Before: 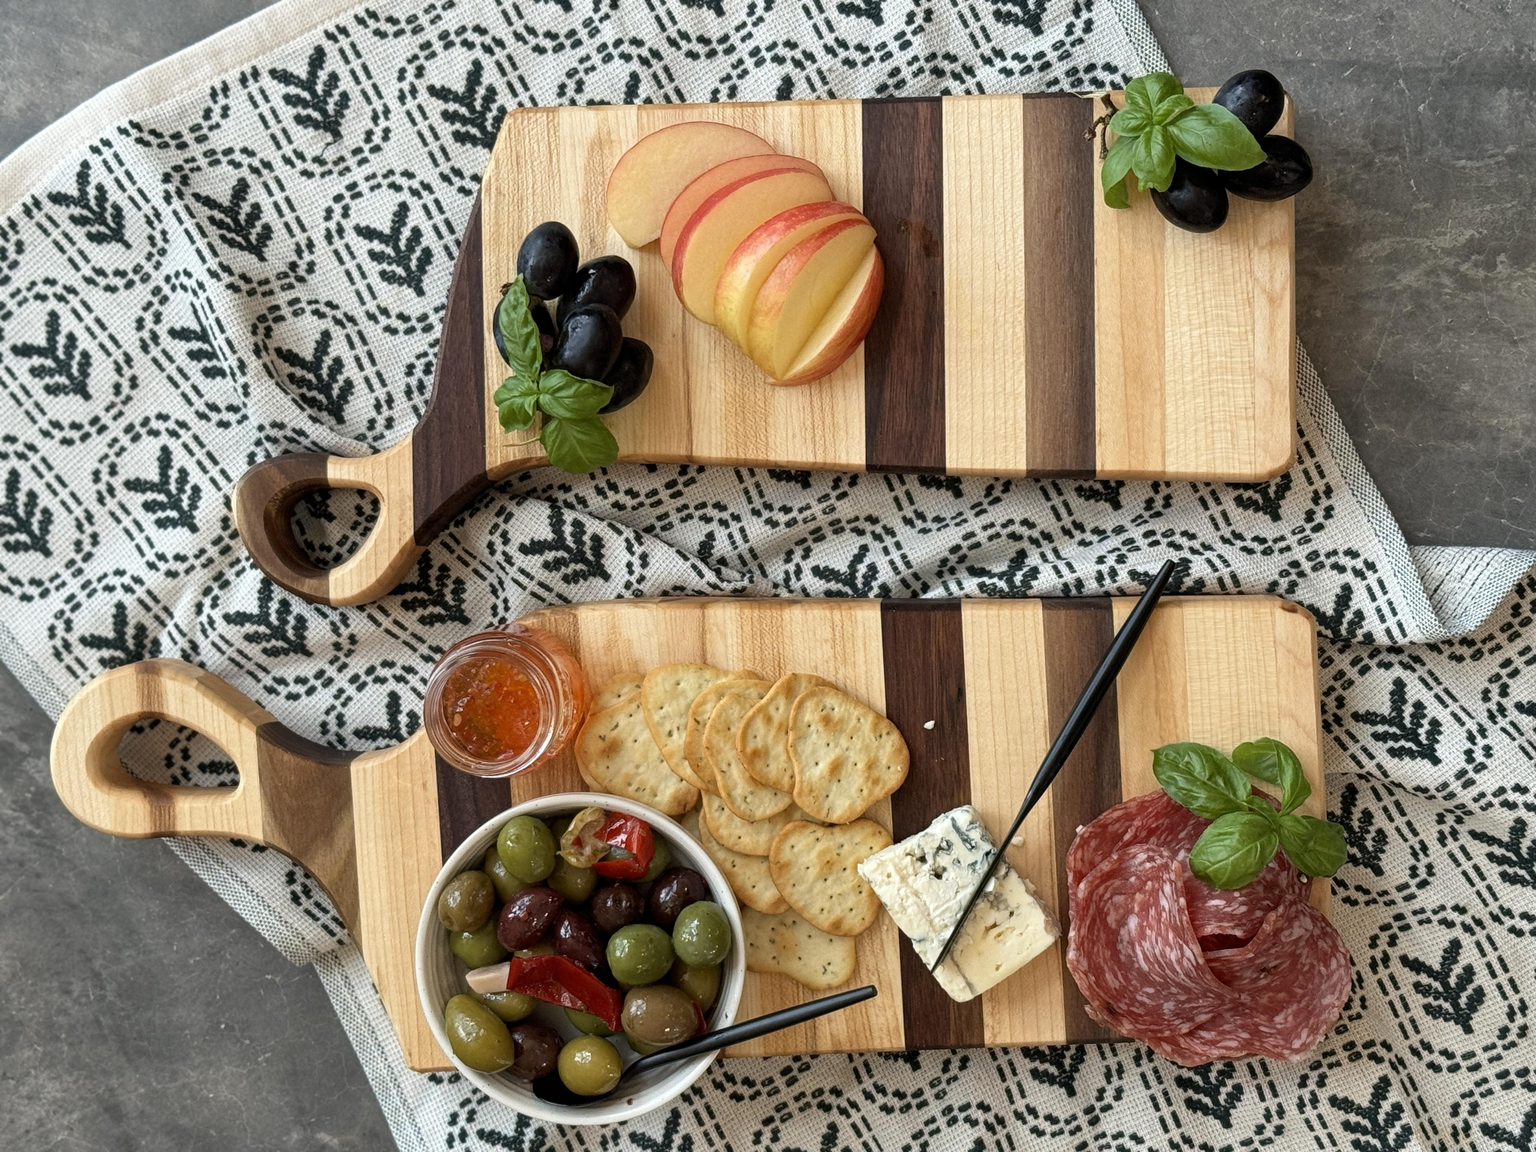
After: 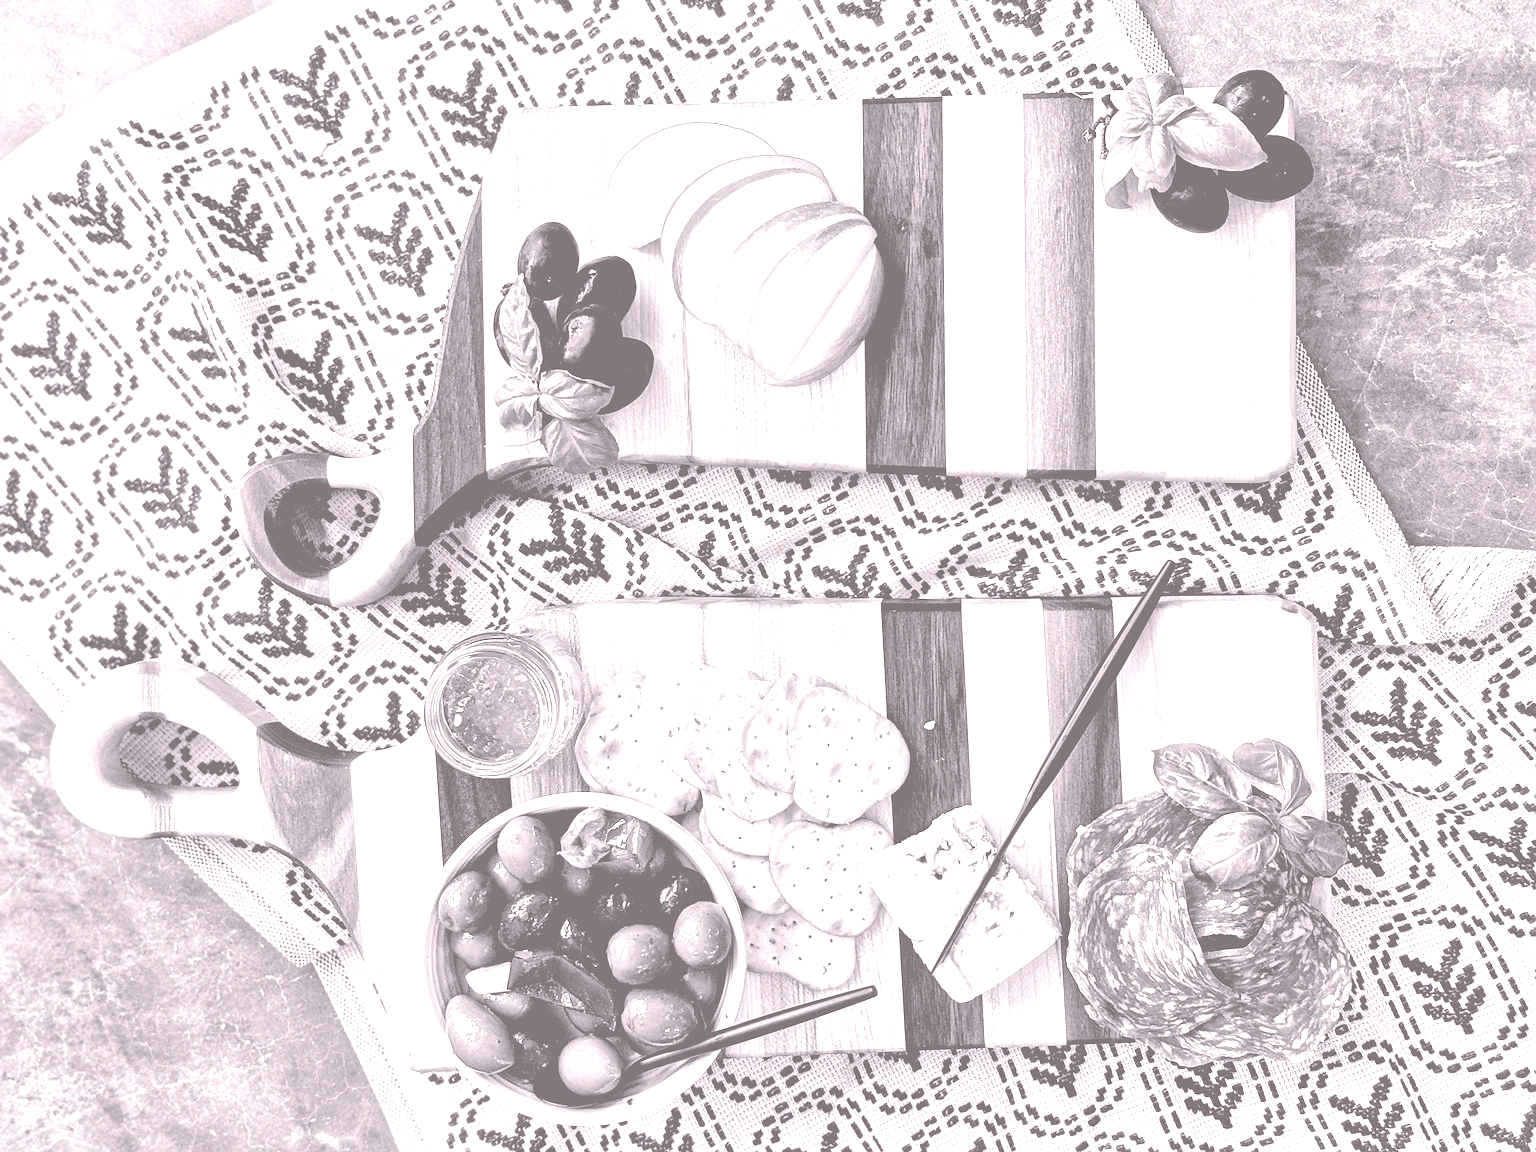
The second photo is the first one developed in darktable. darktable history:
exposure: exposure 0.207 EV, compensate highlight preservation false
colorize: hue 25.2°, saturation 83%, source mix 82%, lightness 79%, version 1
sharpen: on, module defaults
filmic rgb: black relative exposure -5 EV, hardness 2.88, contrast 1.2, highlights saturation mix -30%
local contrast: mode bilateral grid, contrast 20, coarseness 50, detail 179%, midtone range 0.2
color balance: lift [0.998, 0.998, 1.001, 1.002], gamma [0.995, 1.025, 0.992, 0.975], gain [0.995, 1.02, 0.997, 0.98]
color correction: saturation 0.98
color balance rgb: perceptual saturation grading › global saturation 20%, perceptual saturation grading › highlights -25%, perceptual saturation grading › shadows 50%
